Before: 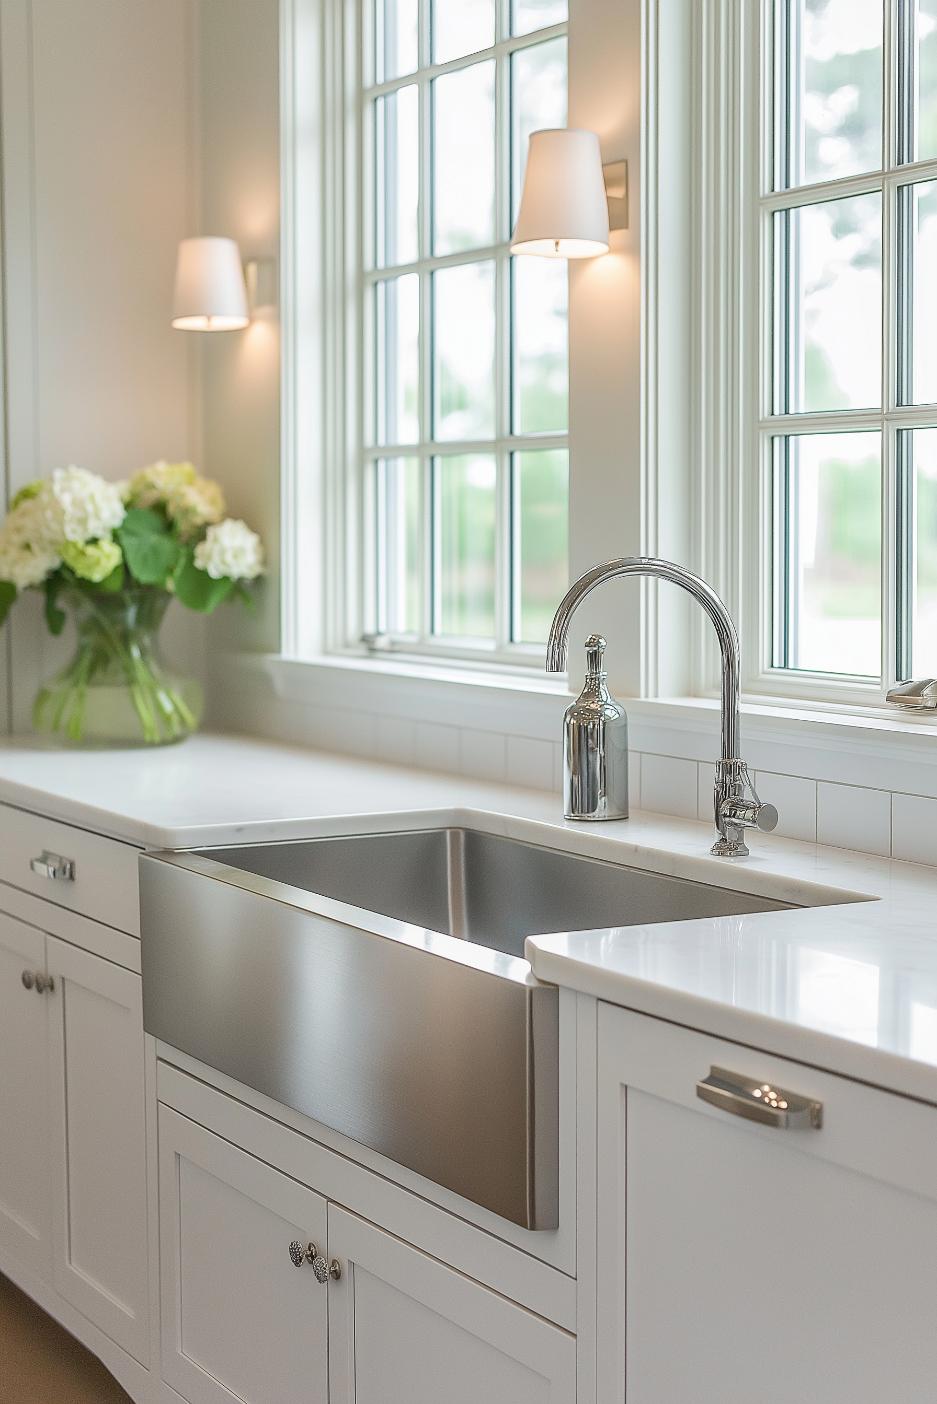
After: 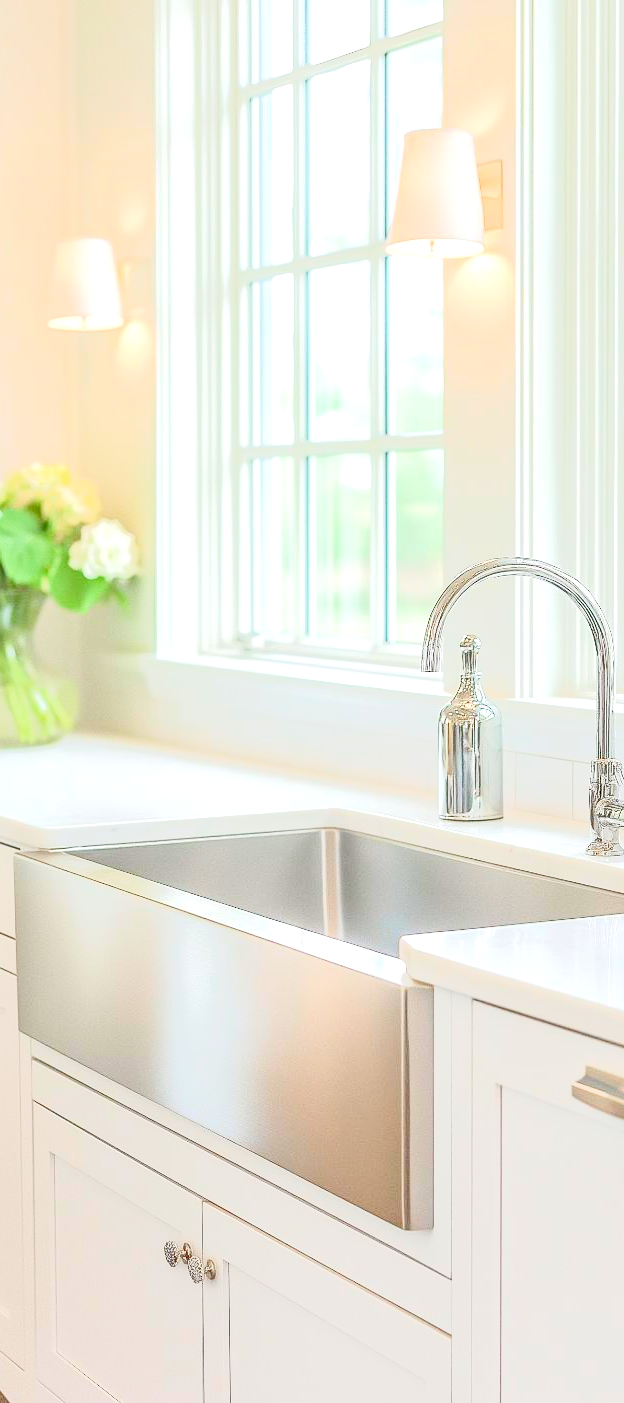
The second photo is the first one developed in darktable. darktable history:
exposure: black level correction 0.001, exposure 0.498 EV, compensate highlight preservation false
crop and rotate: left 13.414%, right 19.919%
tone curve: curves: ch0 [(0, 0) (0.003, 0.202) (0.011, 0.205) (0.025, 0.222) (0.044, 0.258) (0.069, 0.298) (0.1, 0.321) (0.136, 0.333) (0.177, 0.38) (0.224, 0.439) (0.277, 0.51) (0.335, 0.594) (0.399, 0.675) (0.468, 0.743) (0.543, 0.805) (0.623, 0.861) (0.709, 0.905) (0.801, 0.931) (0.898, 0.941) (1, 1)], color space Lab, linked channels
